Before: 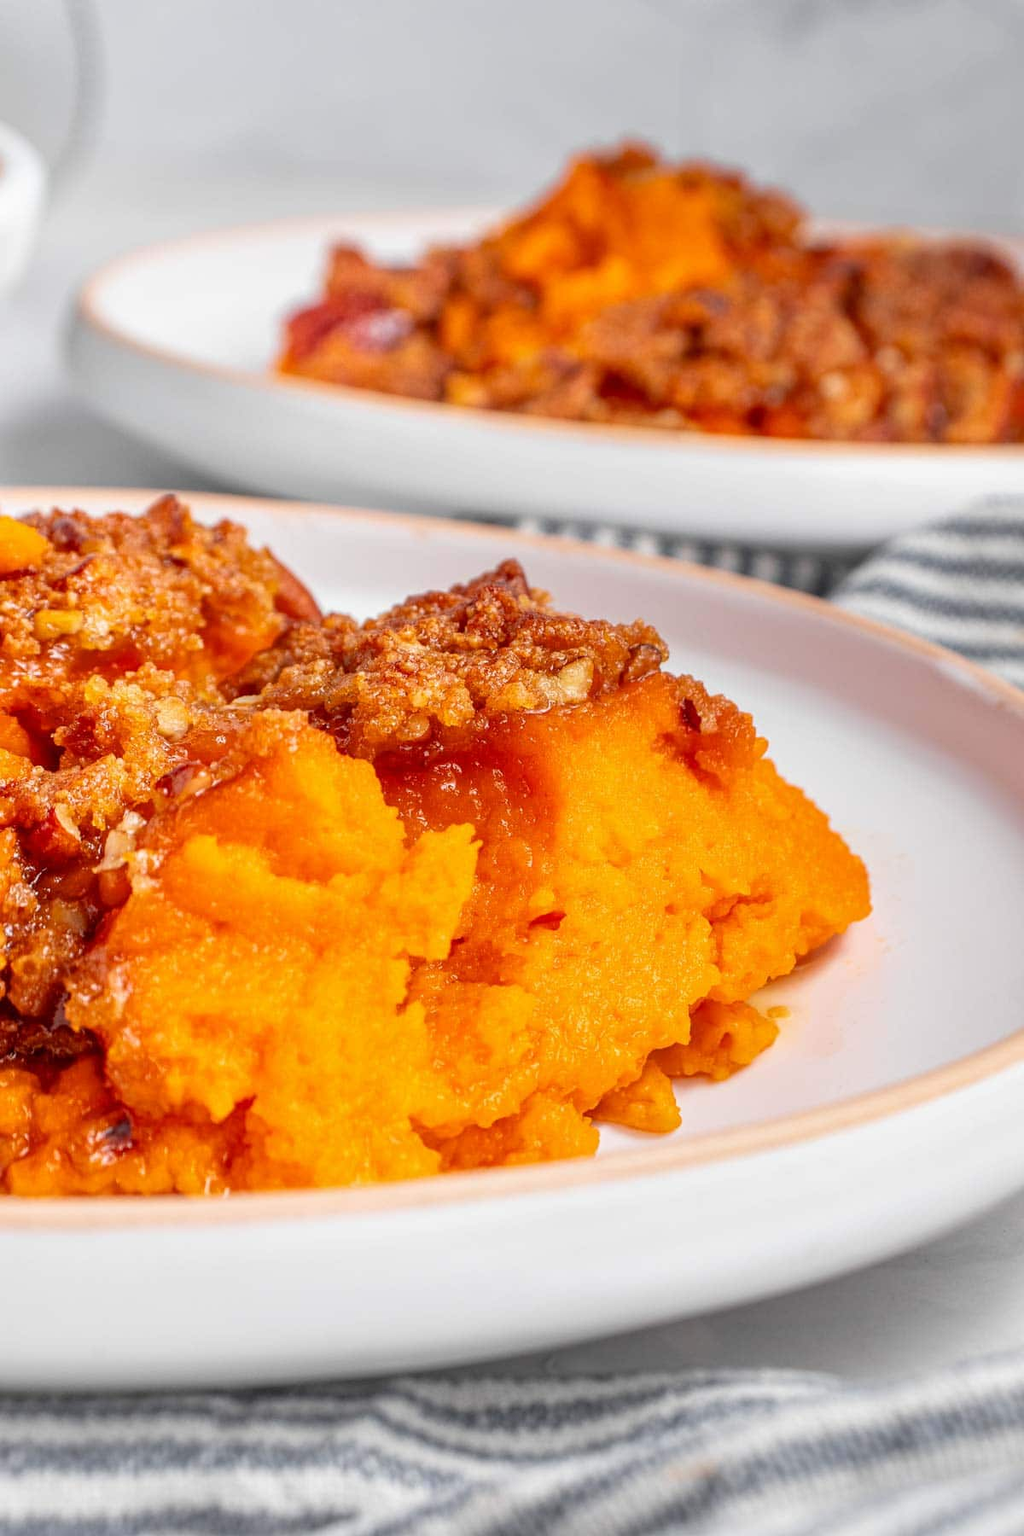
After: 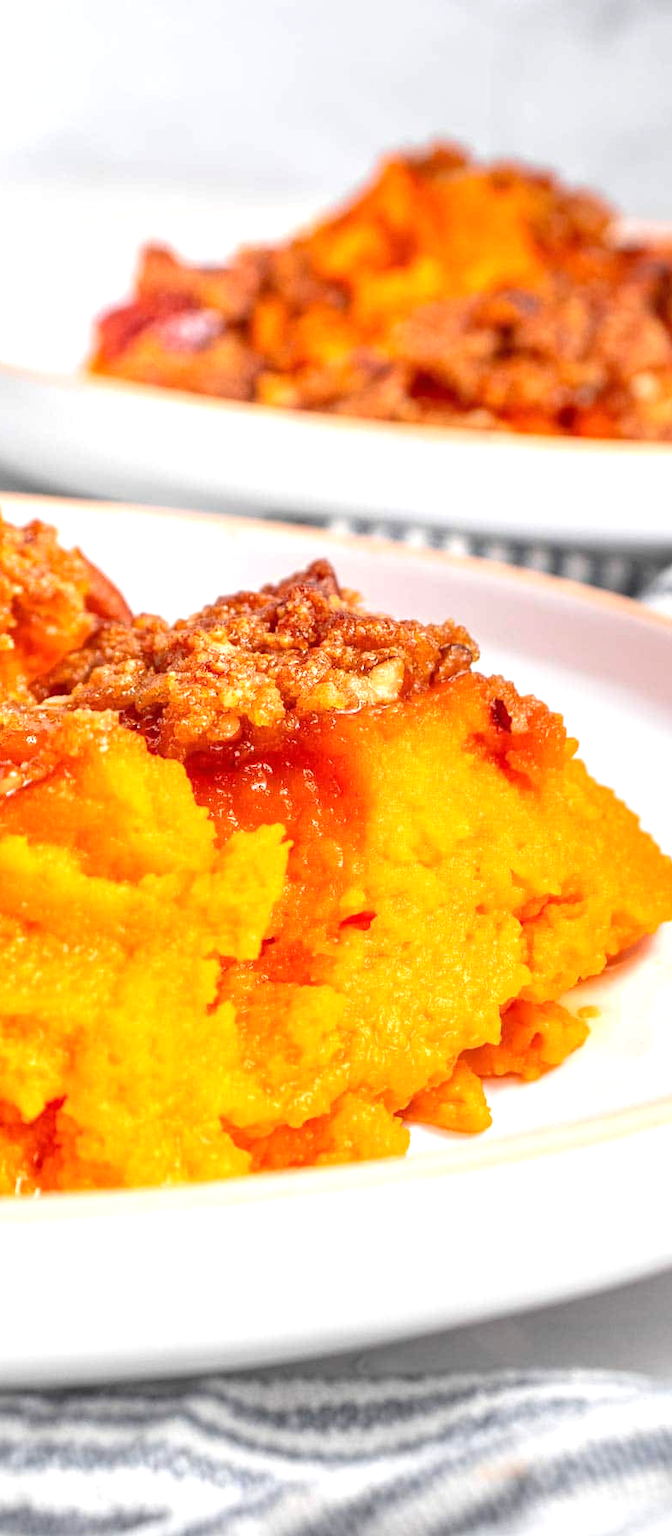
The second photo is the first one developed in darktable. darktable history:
exposure: exposure 0.666 EV, compensate highlight preservation false
crop and rotate: left 18.572%, right 15.678%
